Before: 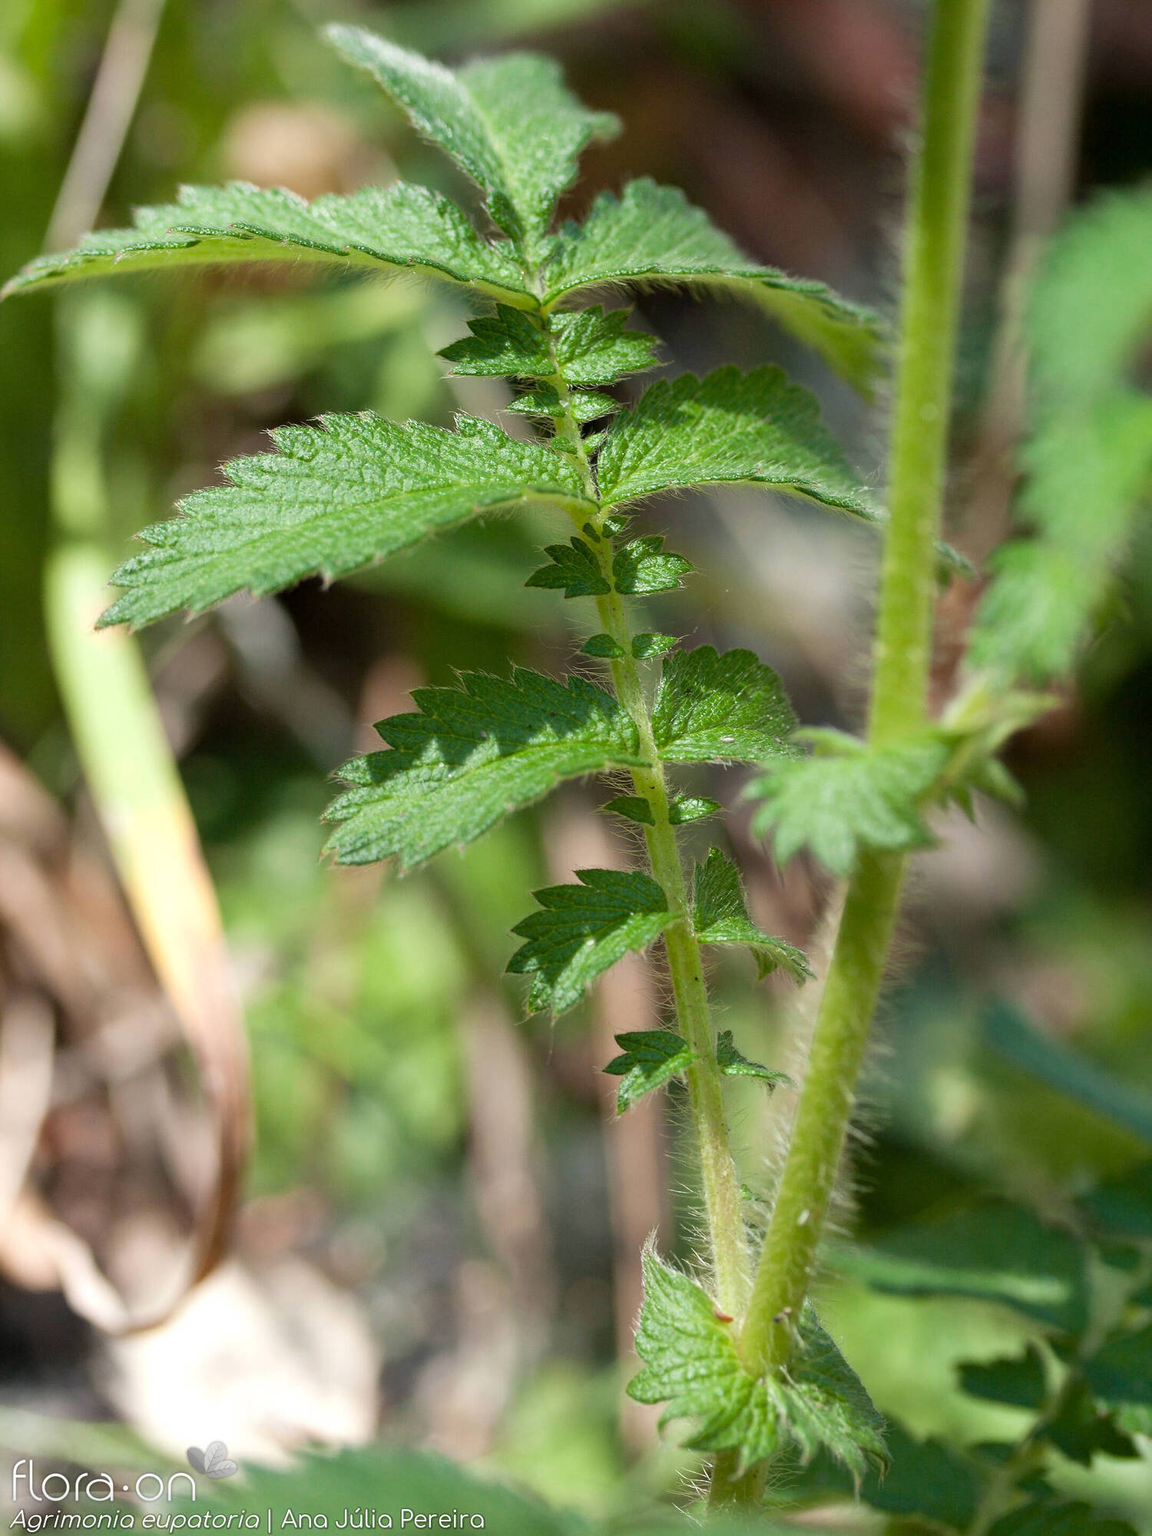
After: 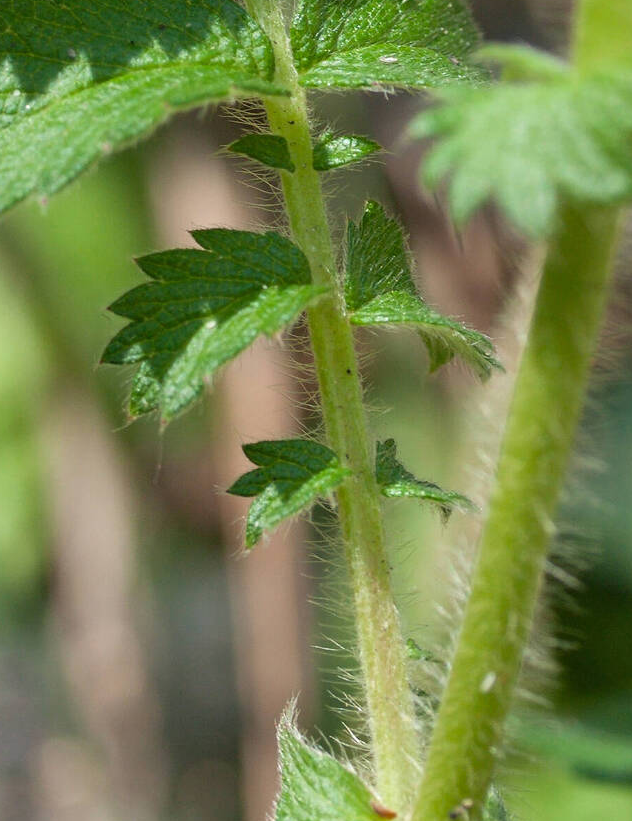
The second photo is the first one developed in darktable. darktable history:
shadows and highlights: low approximation 0.01, soften with gaussian
crop: left 37.221%, top 45.169%, right 20.63%, bottom 13.777%
